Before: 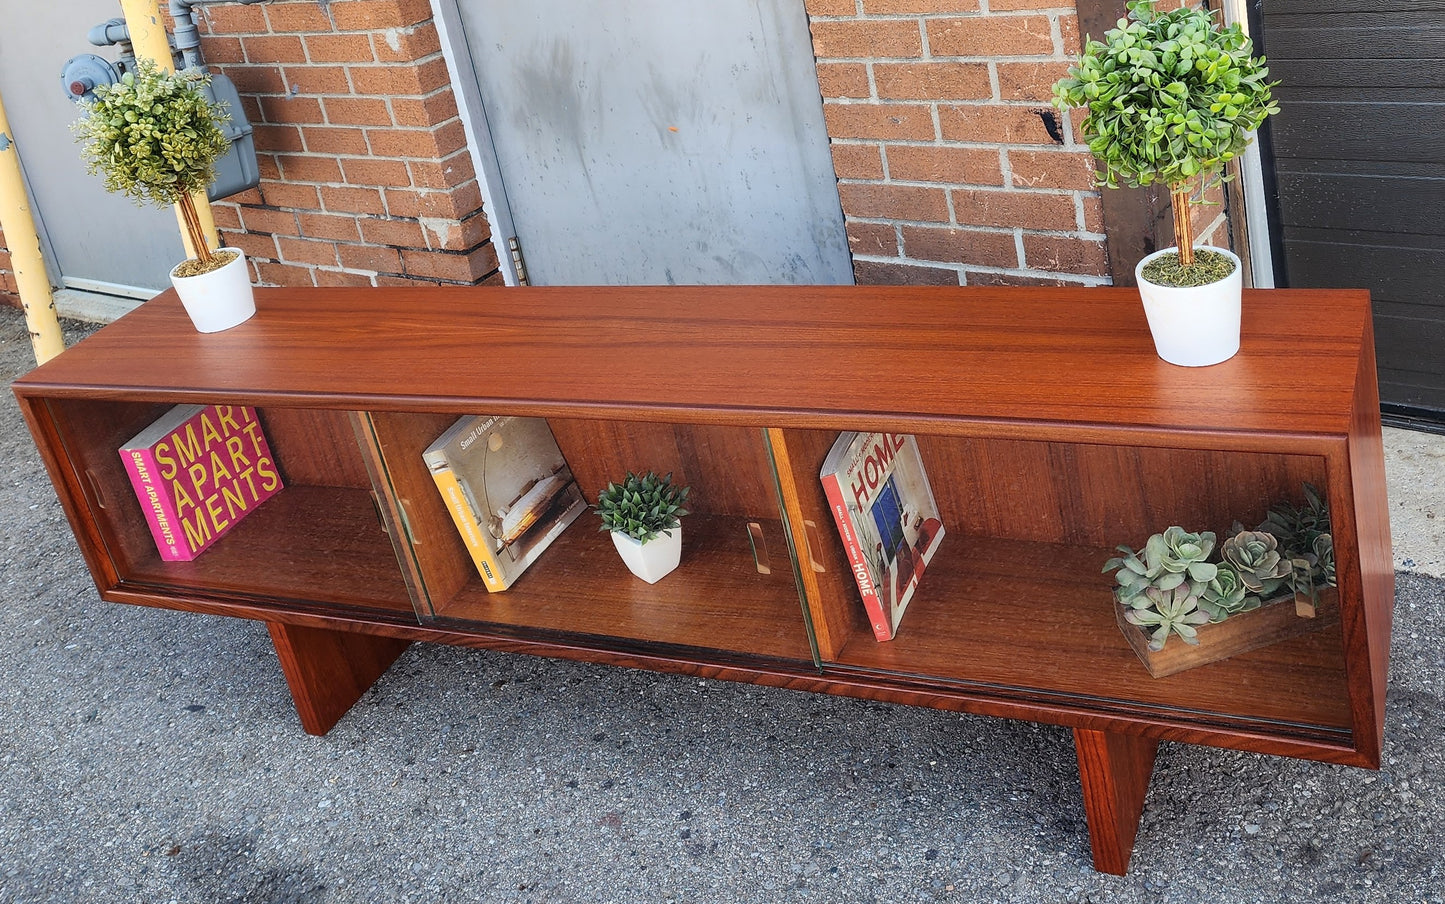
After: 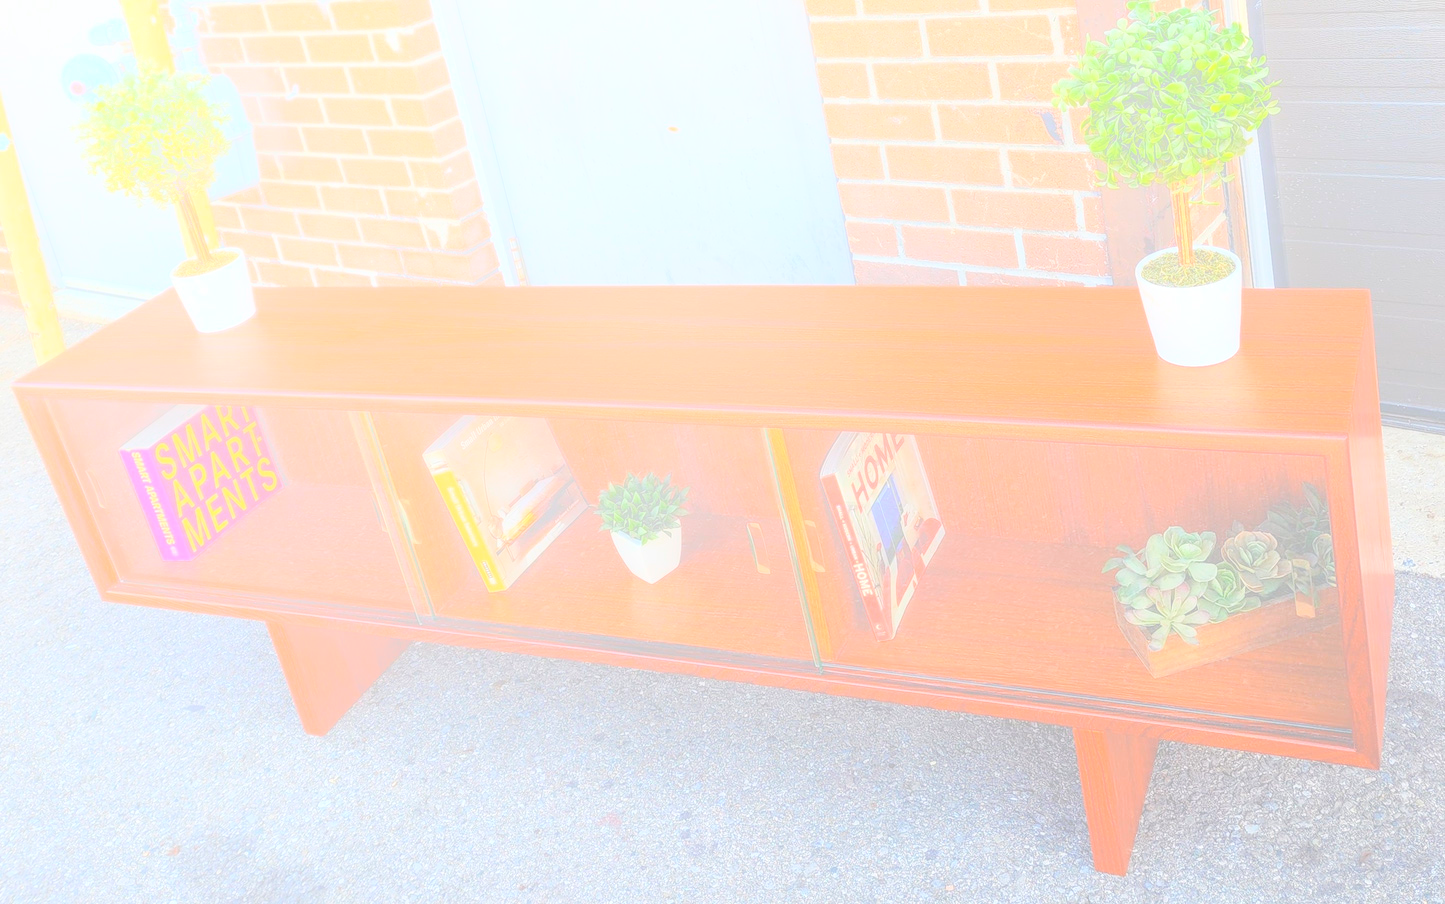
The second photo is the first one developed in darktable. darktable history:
bloom: size 85%, threshold 5%, strength 85%
local contrast: detail 130%
tone equalizer: on, module defaults
